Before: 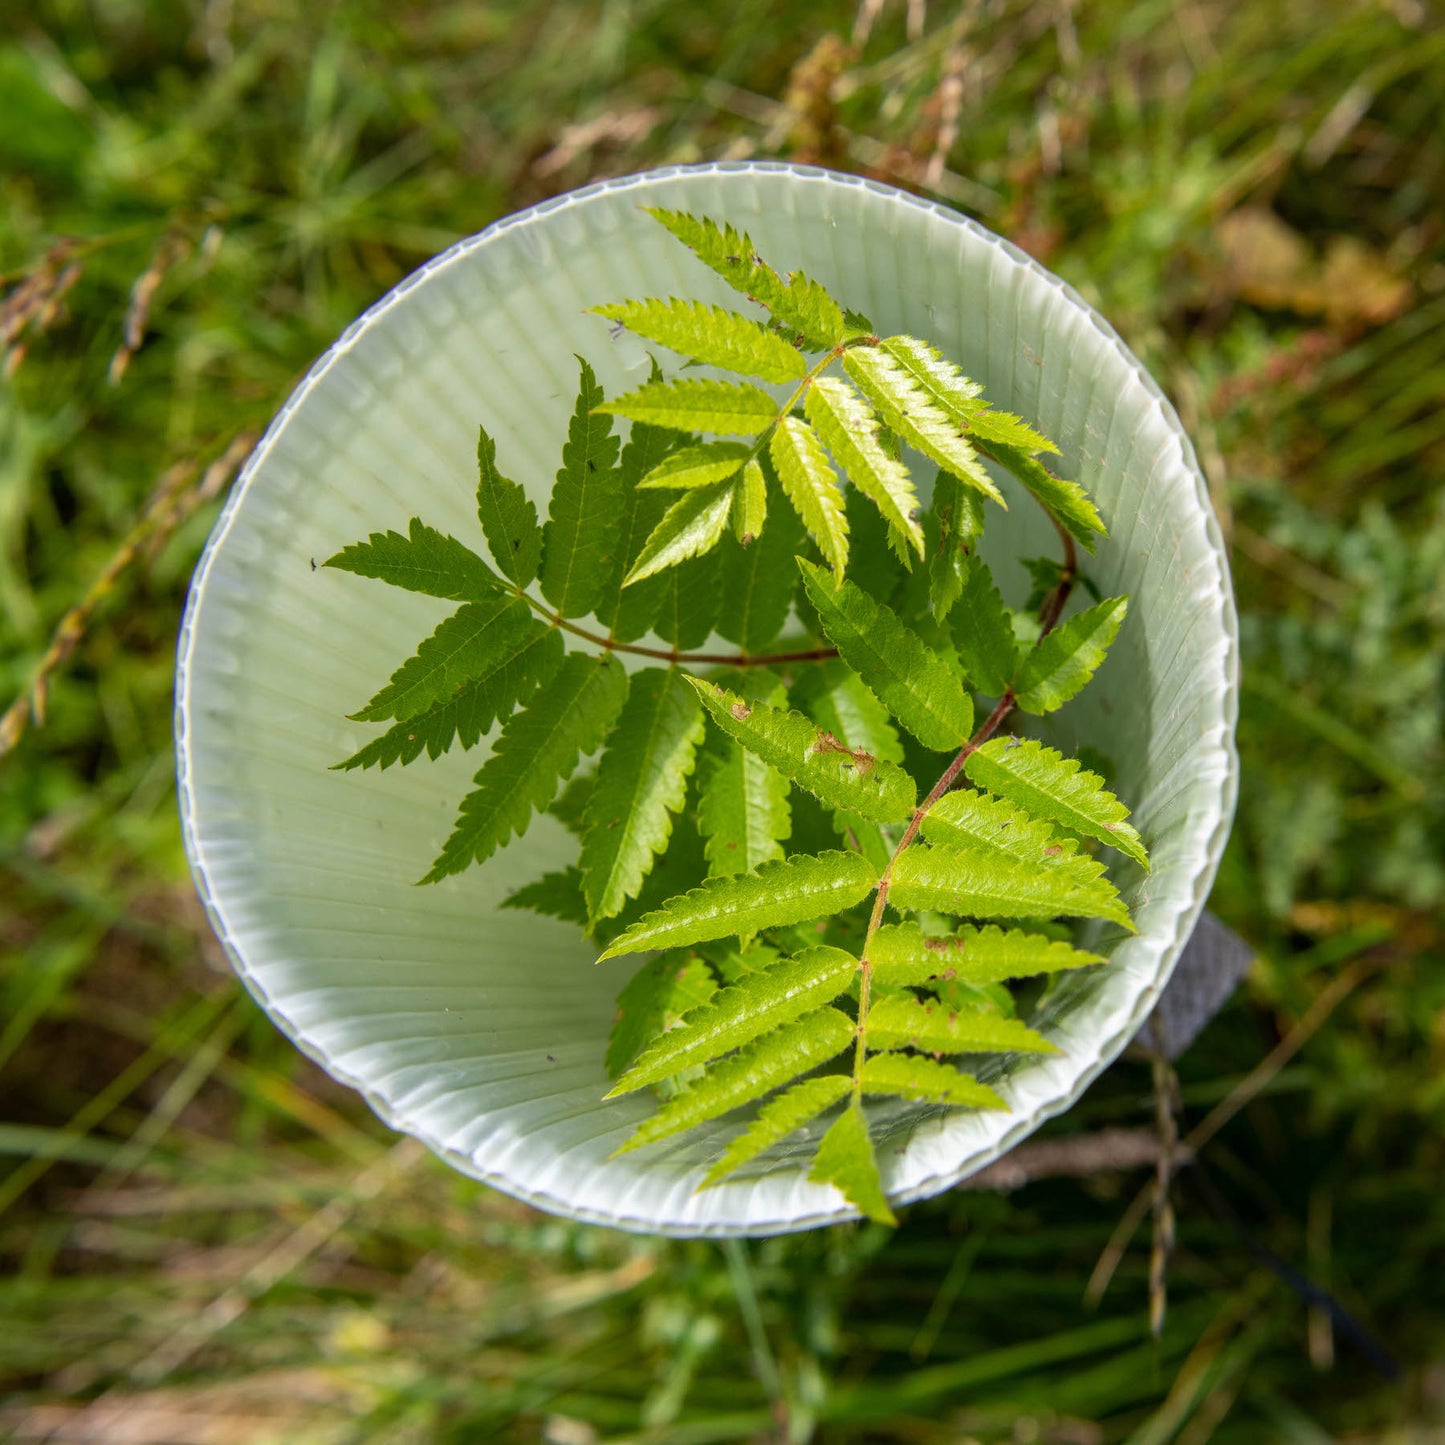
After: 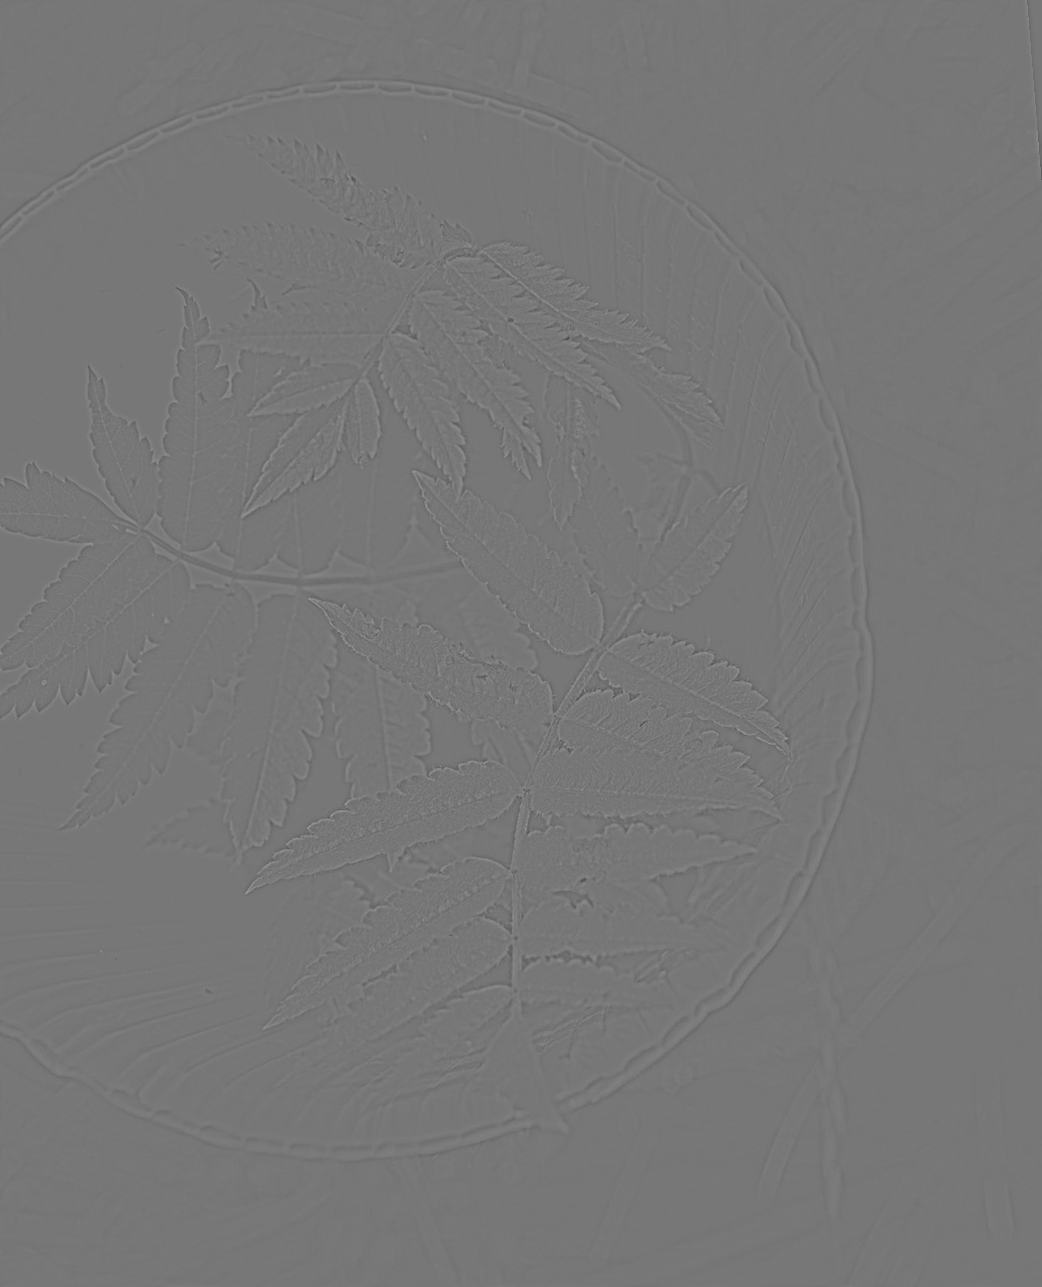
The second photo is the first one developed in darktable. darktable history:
rotate and perspective: rotation -4.57°, crop left 0.054, crop right 0.944, crop top 0.087, crop bottom 0.914
white balance: red 1.045, blue 0.932
crop and rotate: left 24.6%
local contrast: on, module defaults
highpass: sharpness 9.84%, contrast boost 9.94%
